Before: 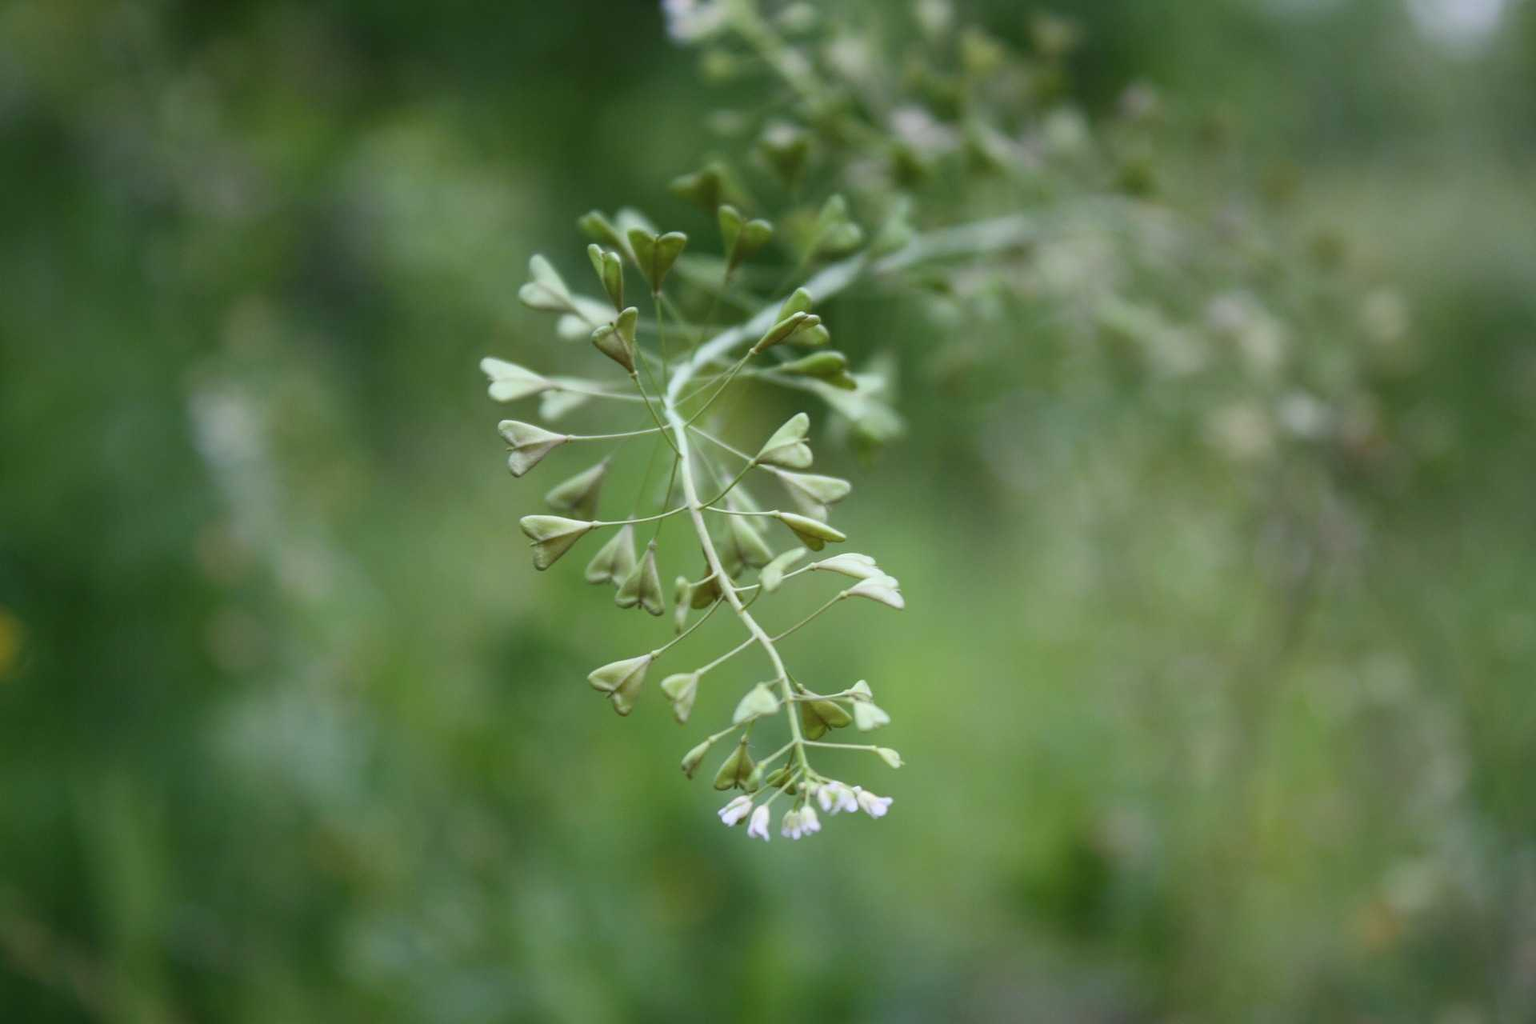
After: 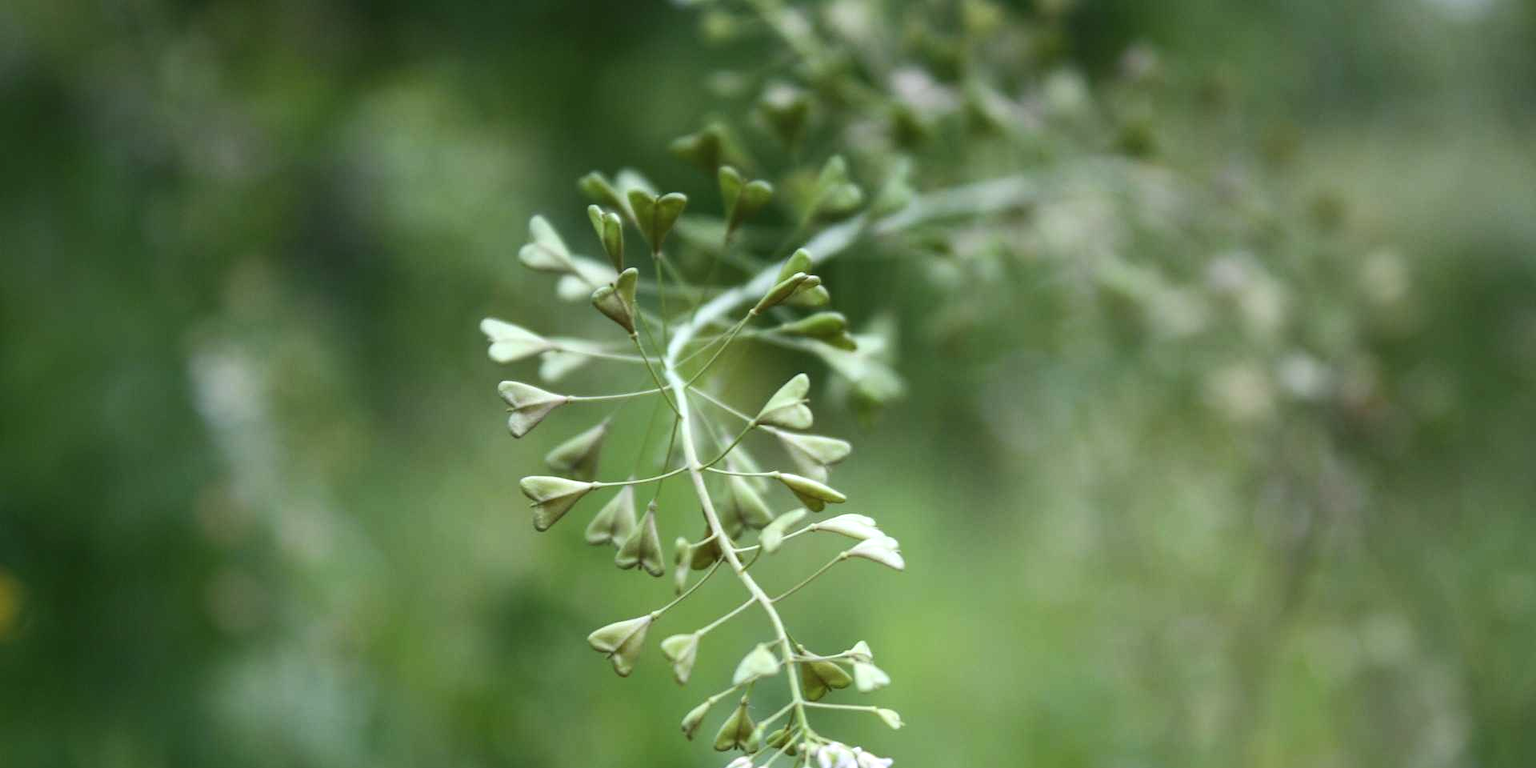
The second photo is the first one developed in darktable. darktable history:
tone equalizer: -8 EV -0.417 EV, -7 EV -0.389 EV, -6 EV -0.333 EV, -5 EV -0.222 EV, -3 EV 0.222 EV, -2 EV 0.333 EV, -1 EV 0.389 EV, +0 EV 0.417 EV, edges refinement/feathering 500, mask exposure compensation -1.57 EV, preserve details no
crop: top 3.857%, bottom 21.132%
